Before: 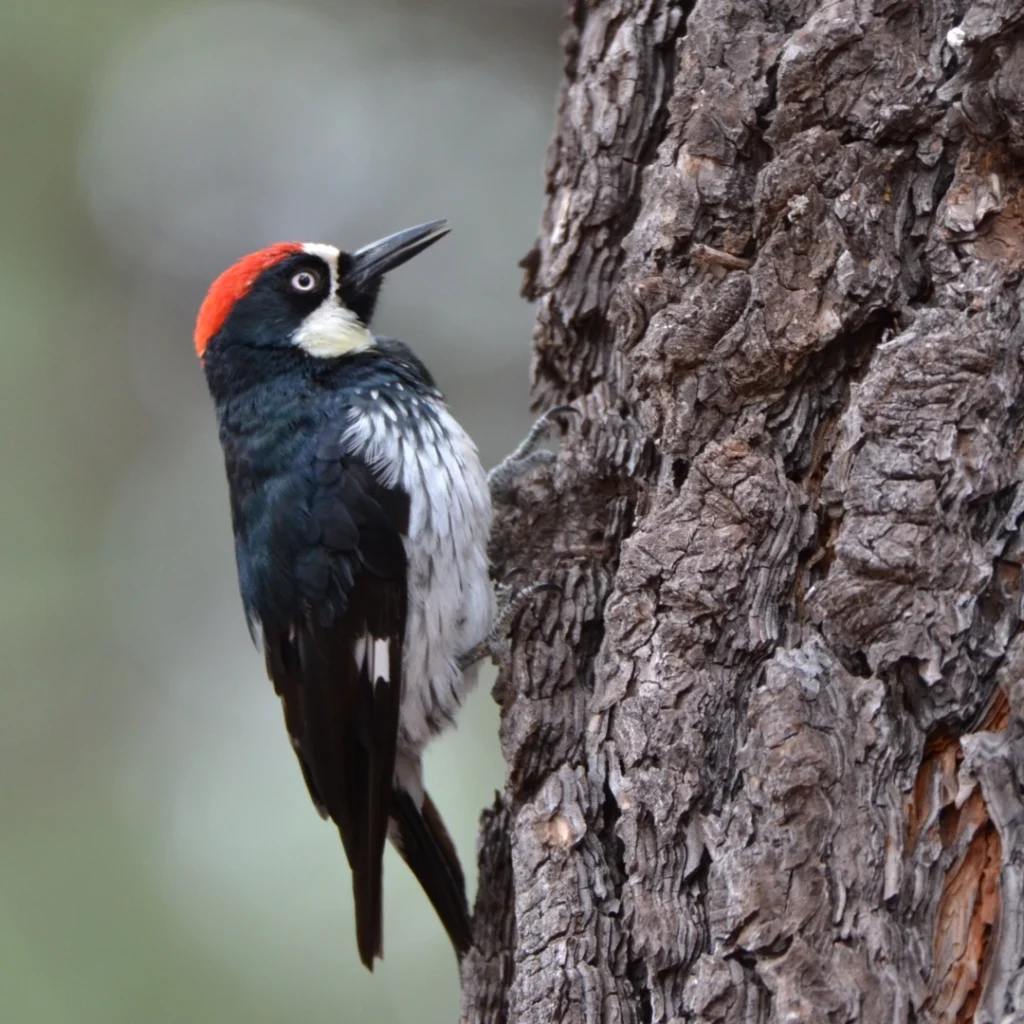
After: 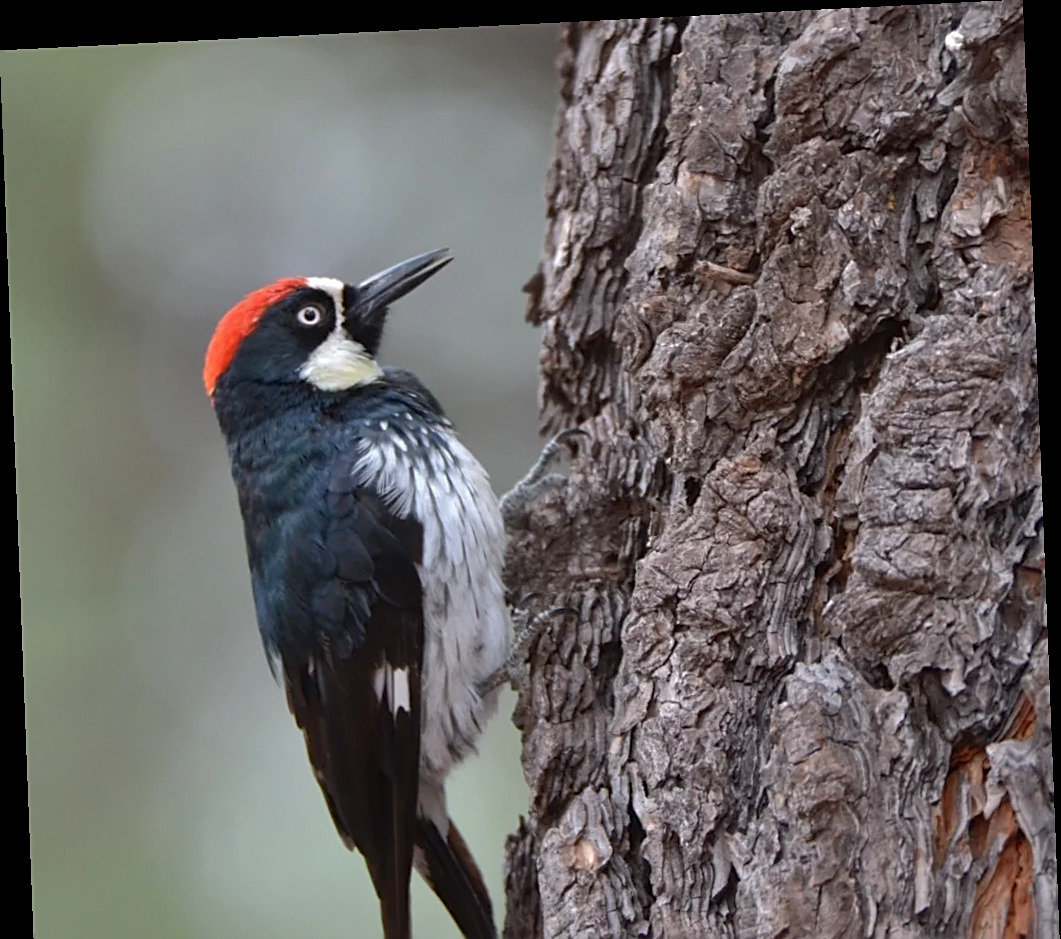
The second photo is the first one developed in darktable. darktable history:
rotate and perspective: rotation -2.22°, lens shift (horizontal) -0.022, automatic cropping off
crop and rotate: top 0%, bottom 11.49%
shadows and highlights: on, module defaults
sharpen: on, module defaults
